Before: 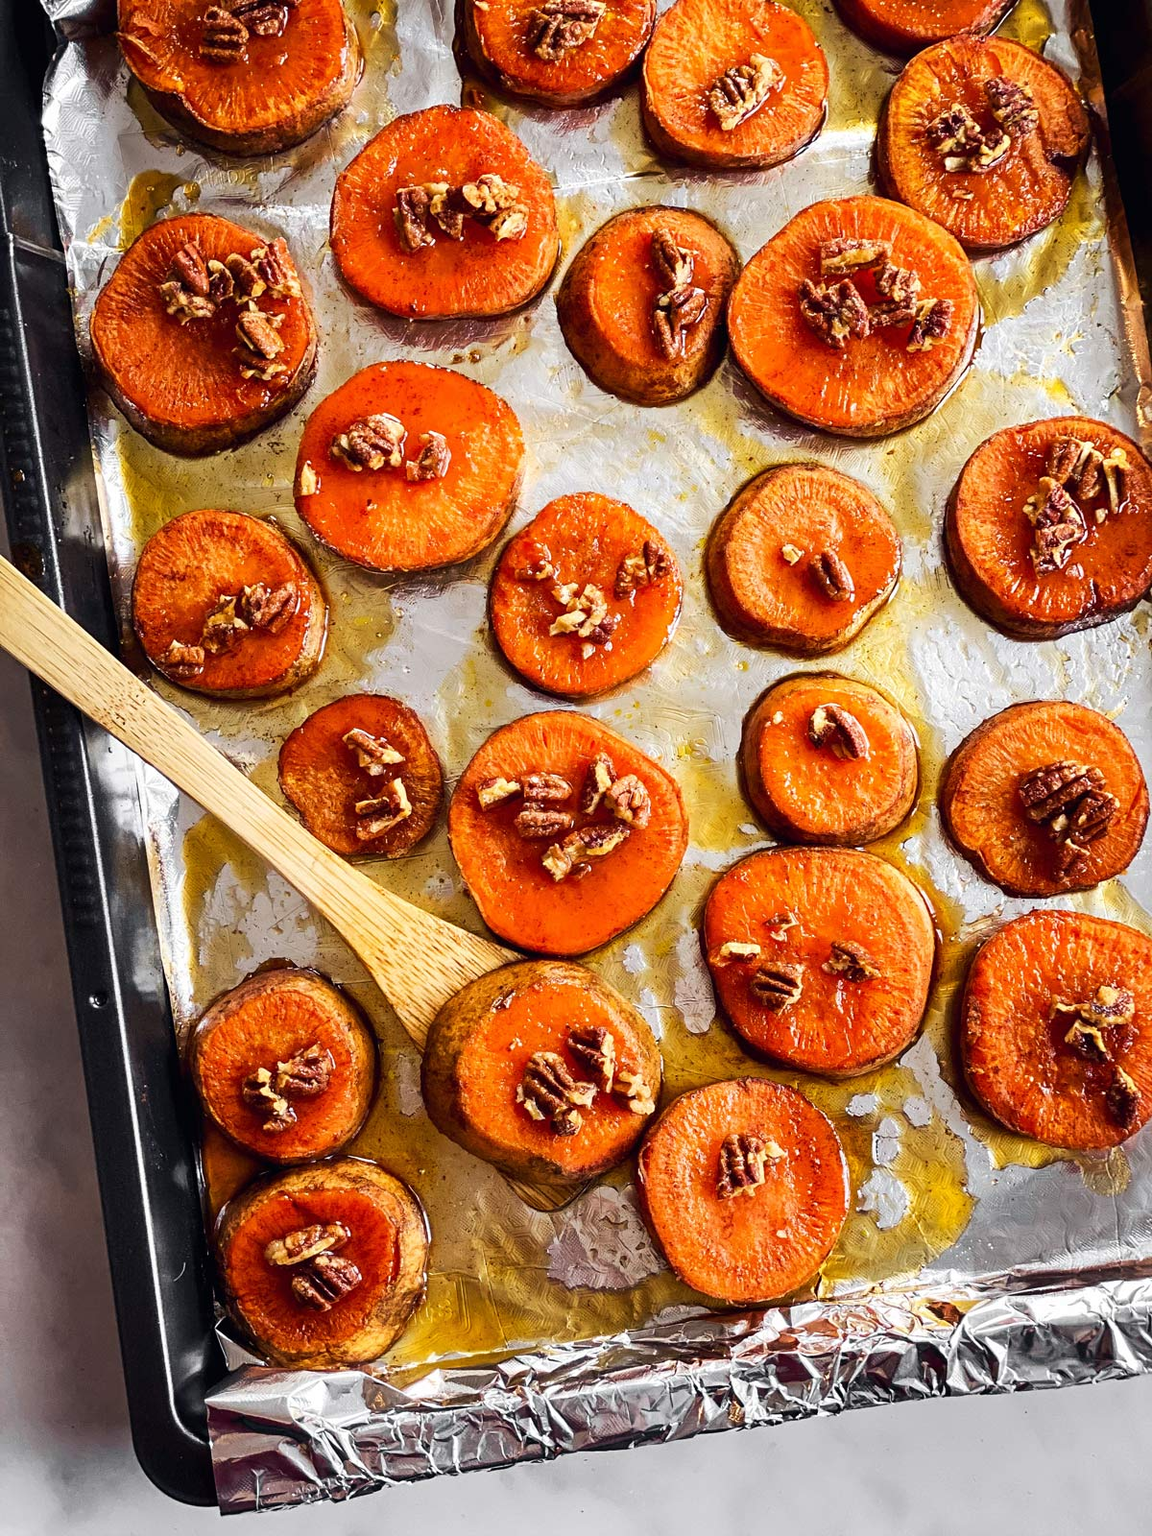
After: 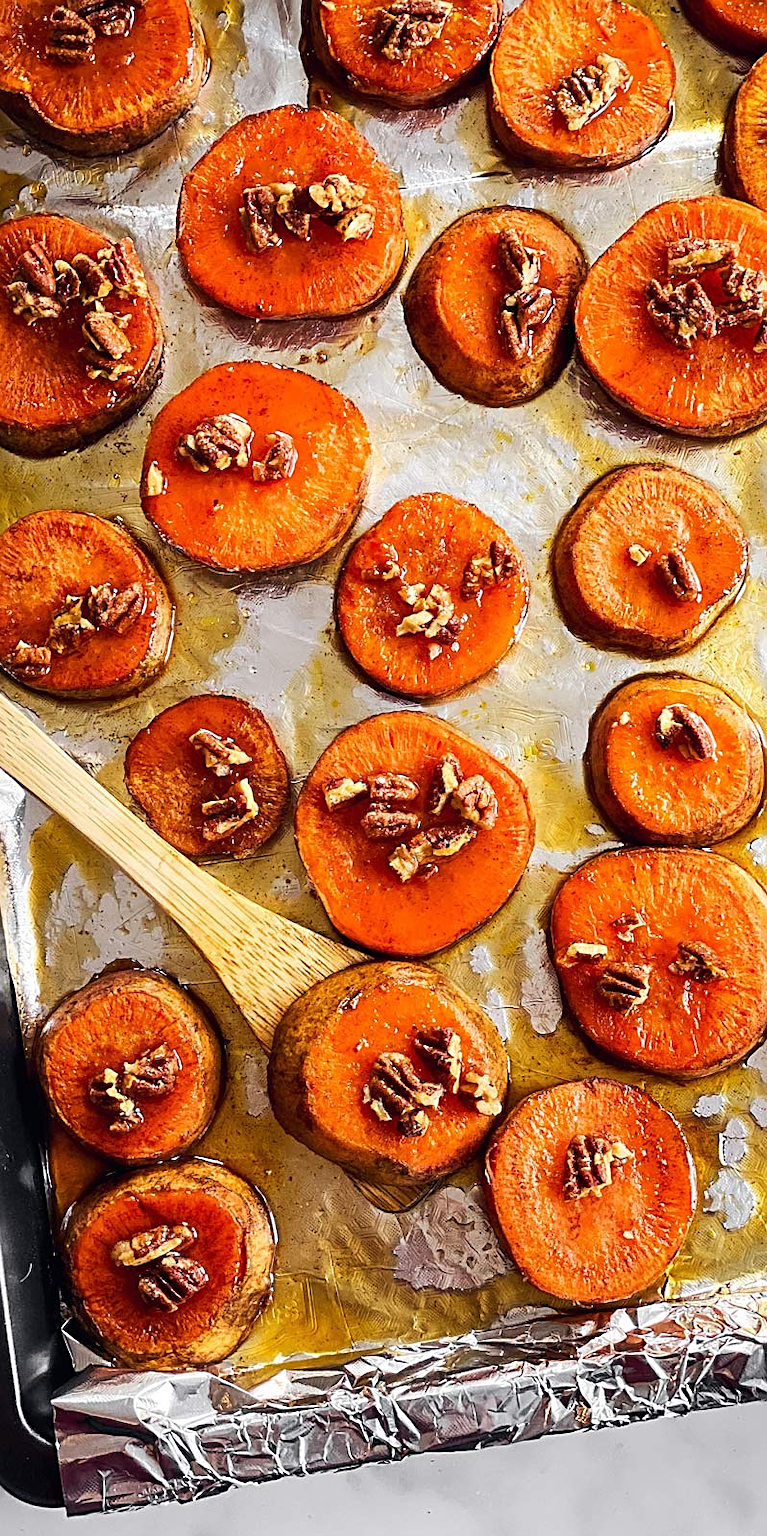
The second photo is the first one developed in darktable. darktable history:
sharpen: on, module defaults
crop and rotate: left 13.336%, right 20.012%
